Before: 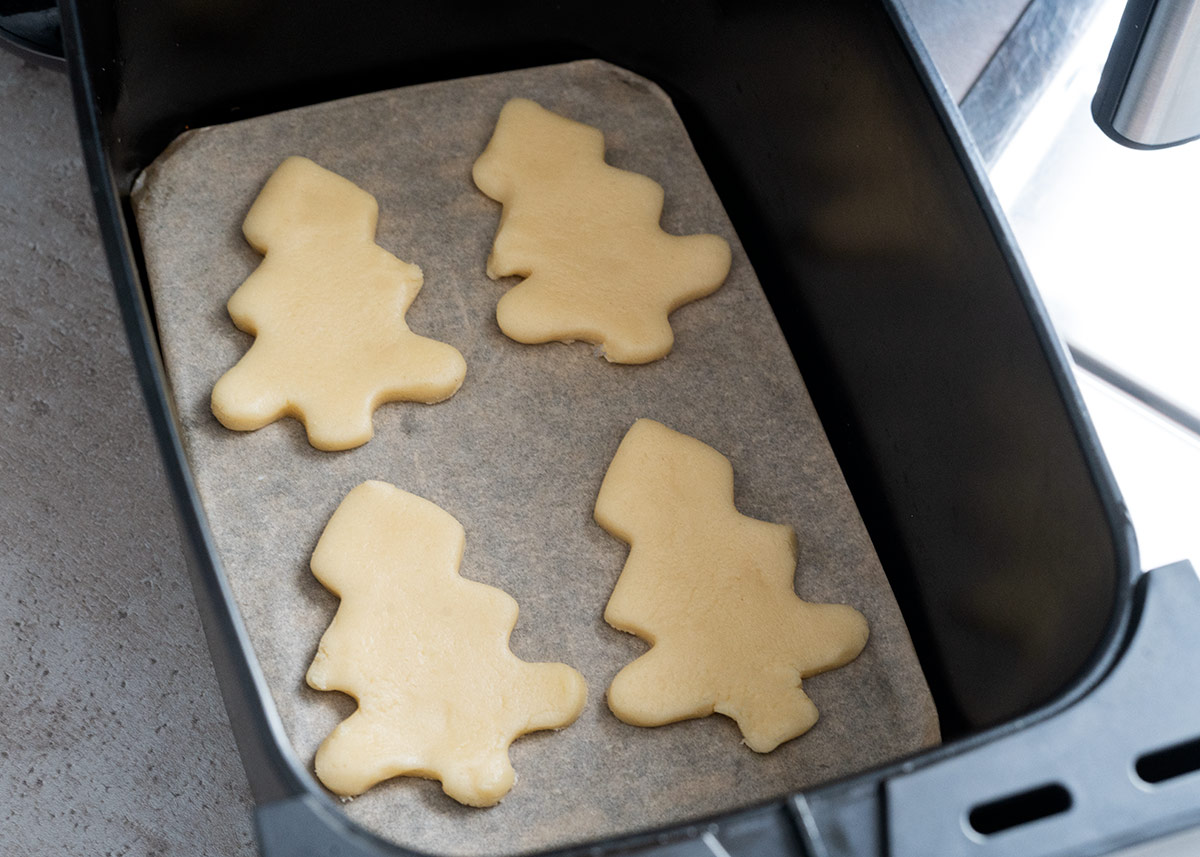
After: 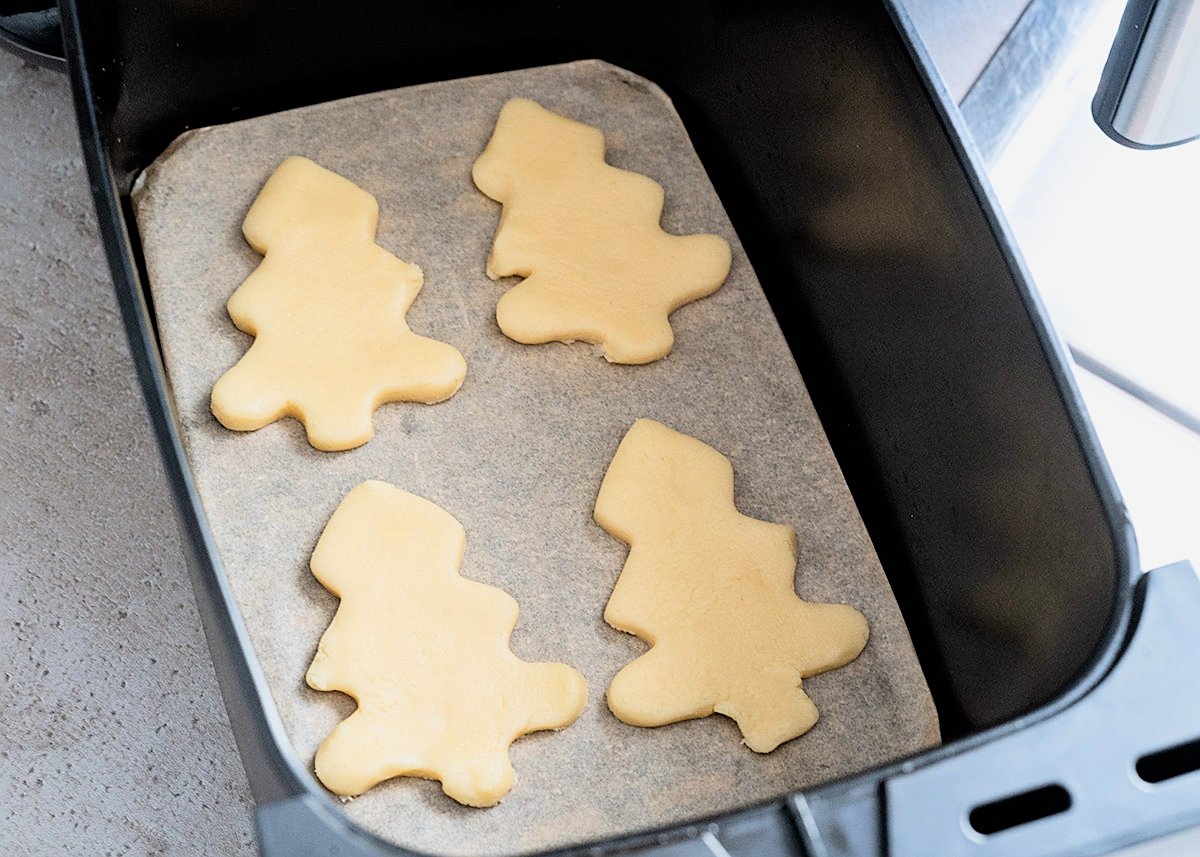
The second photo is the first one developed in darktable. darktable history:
sharpen: on, module defaults
exposure: black level correction 0, exposure 1.1 EV, compensate exposure bias true, compensate highlight preservation false
filmic rgb: black relative exposure -7.65 EV, white relative exposure 4.56 EV, hardness 3.61, color science v6 (2022)
